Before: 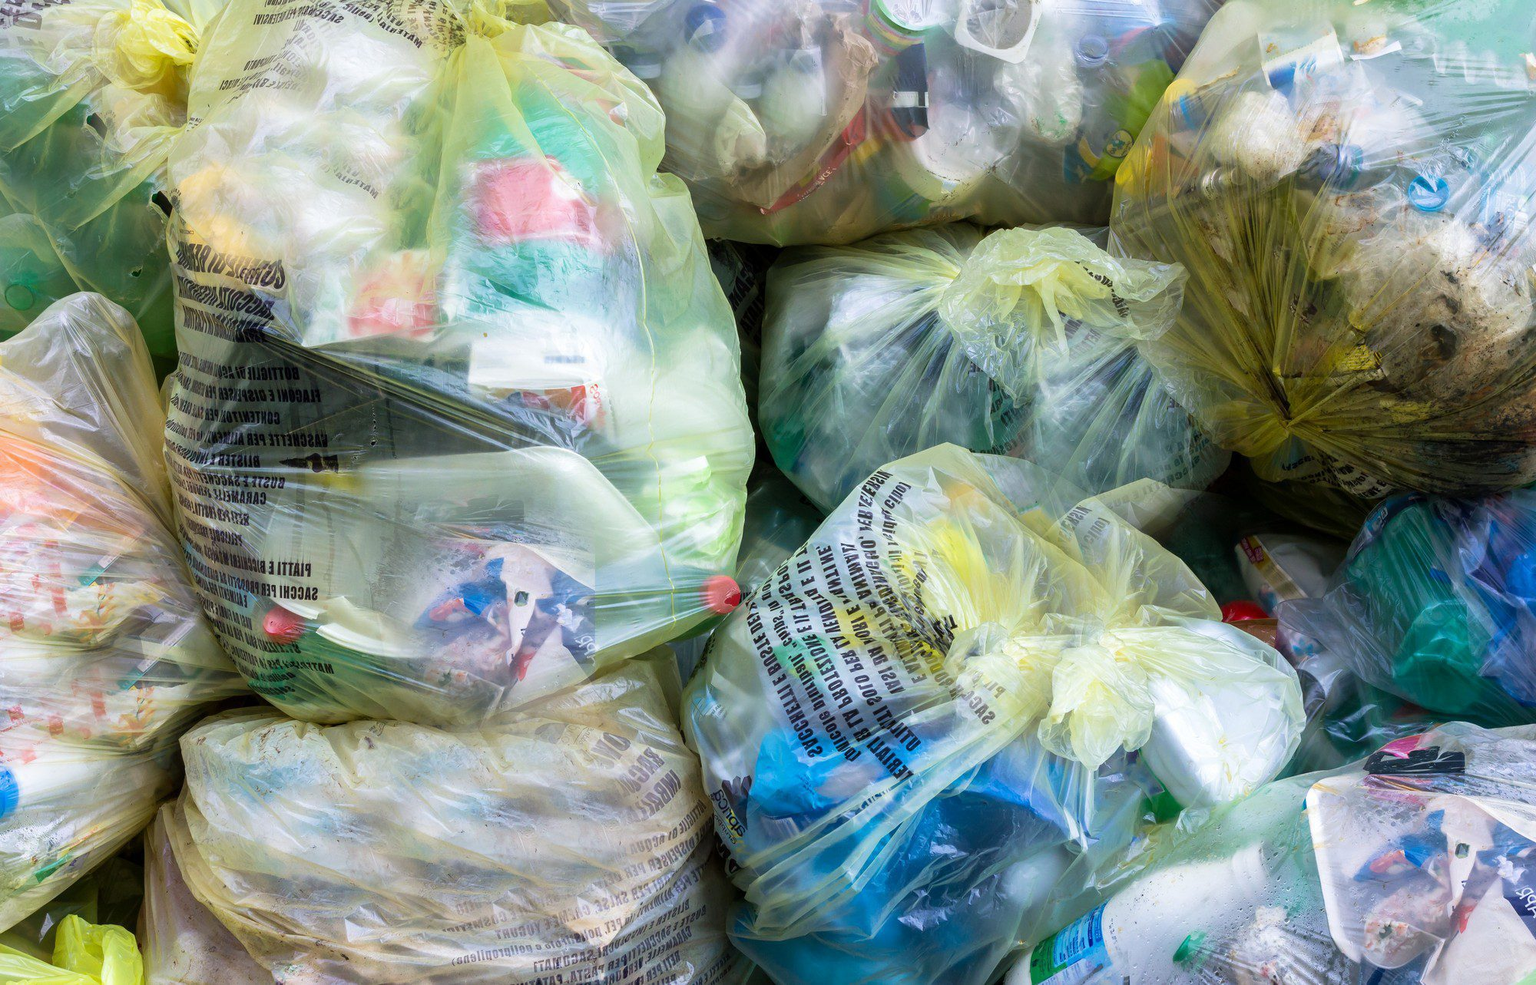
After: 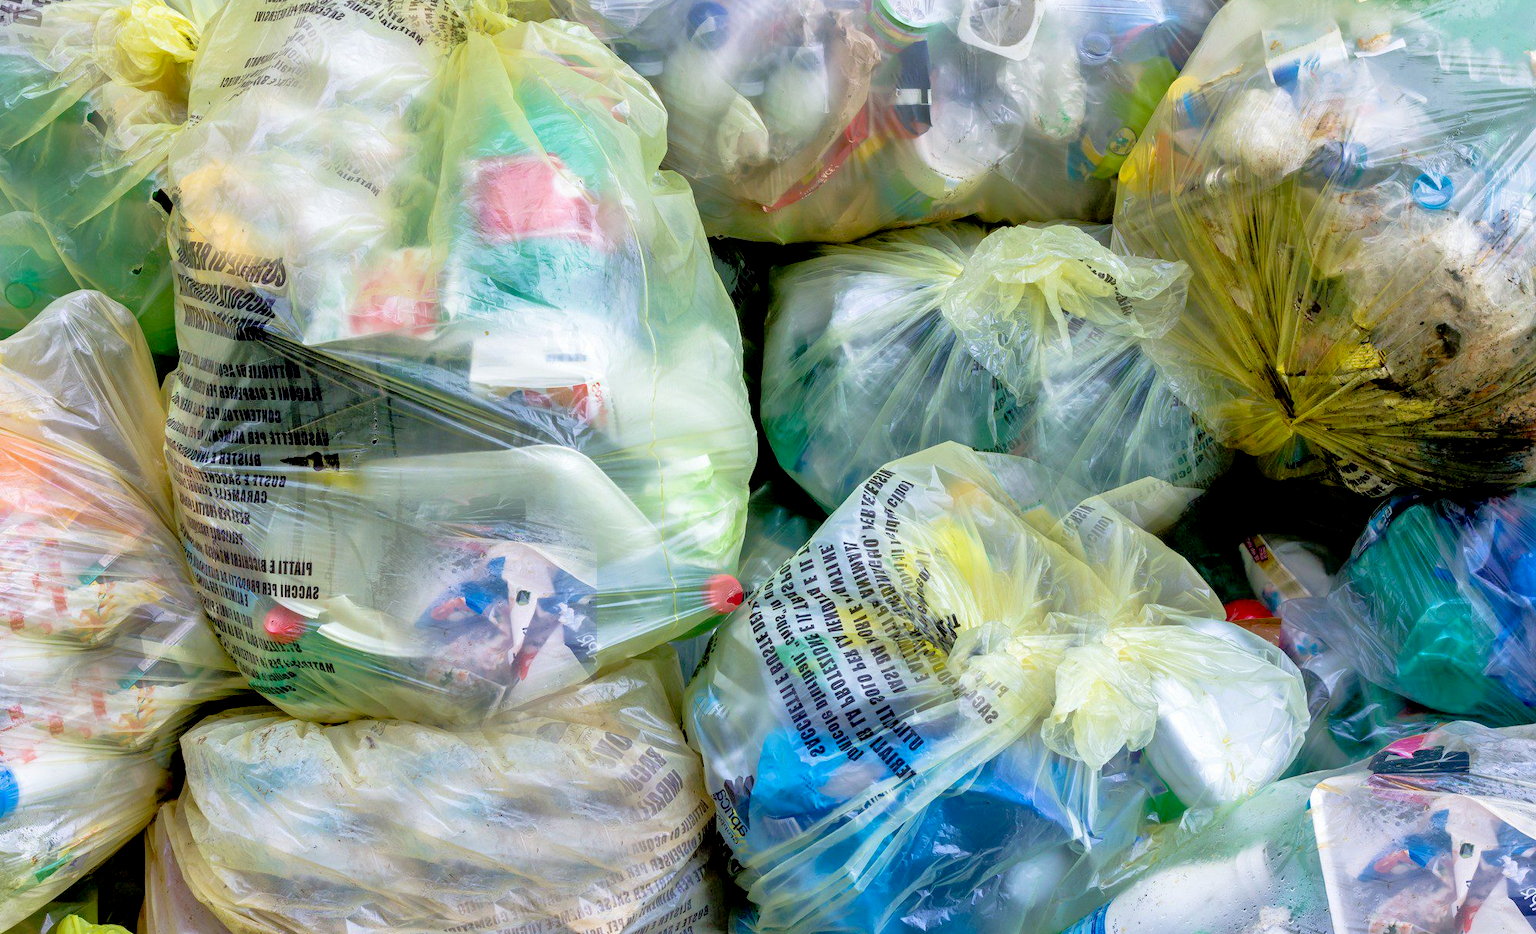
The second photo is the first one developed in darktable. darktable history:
crop: top 0.346%, right 0.257%, bottom 5.068%
exposure: black level correction 0.011, compensate highlight preservation false
tone equalizer: -7 EV 0.145 EV, -6 EV 0.591 EV, -5 EV 1.18 EV, -4 EV 1.35 EV, -3 EV 1.13 EV, -2 EV 0.6 EV, -1 EV 0.162 EV
